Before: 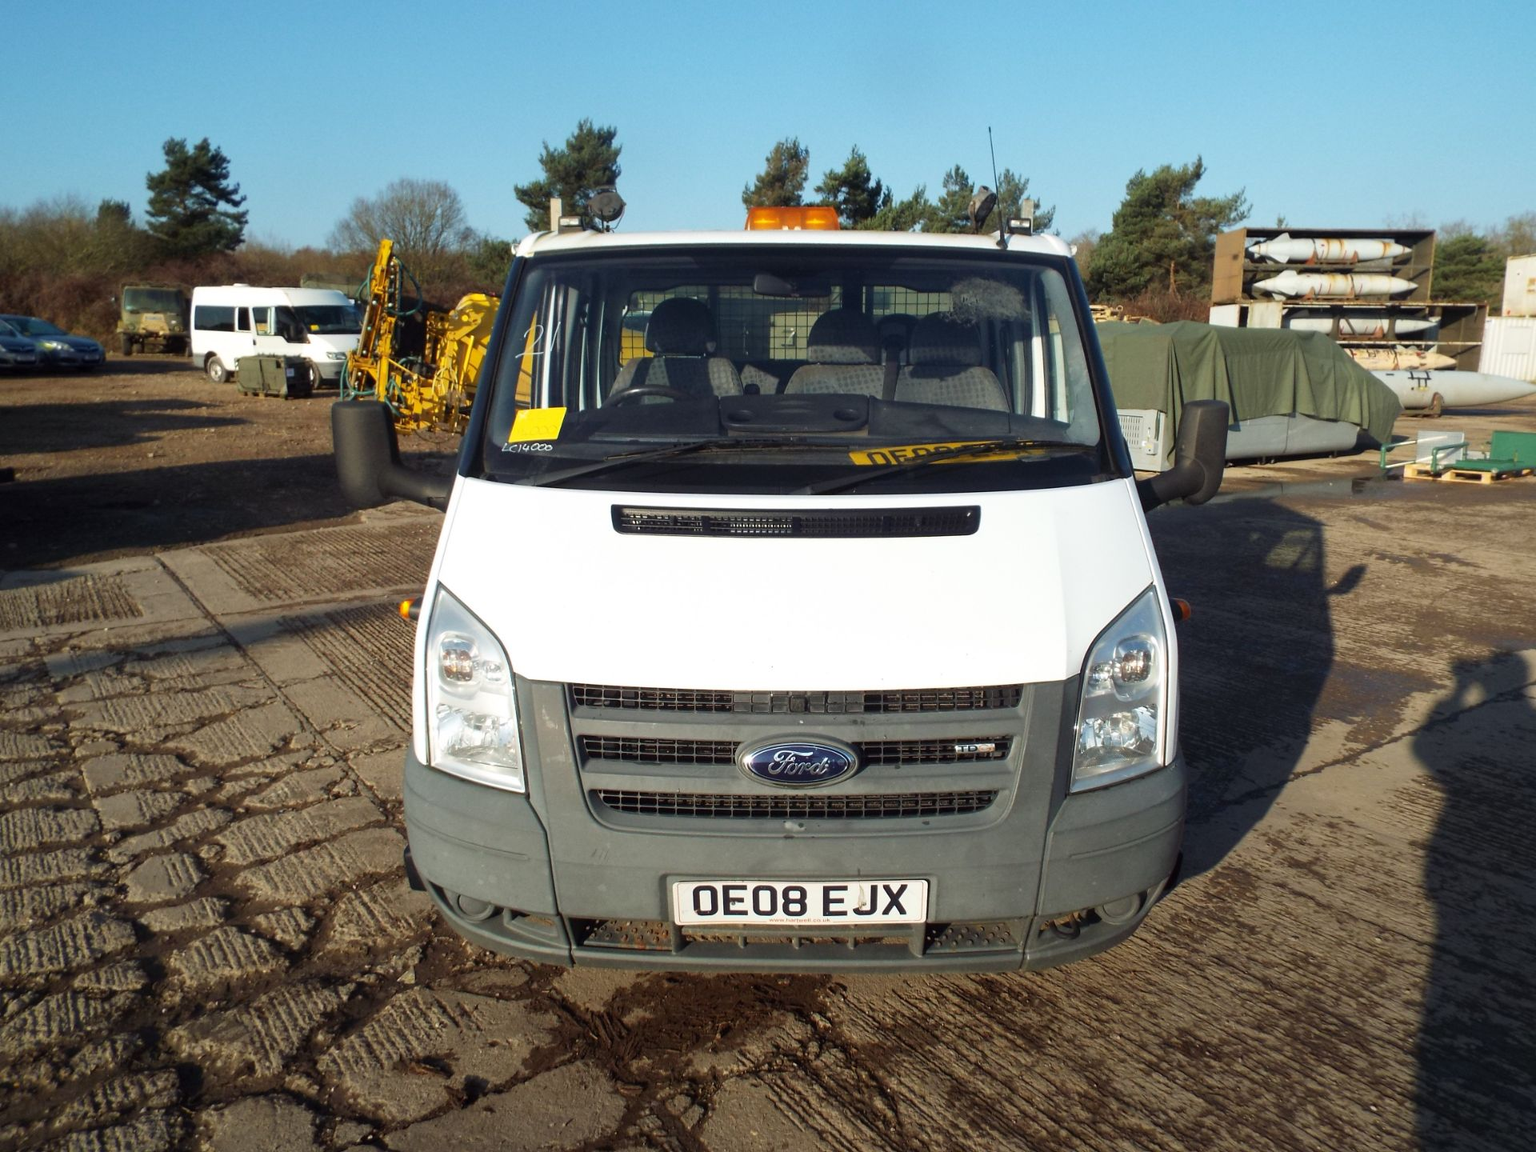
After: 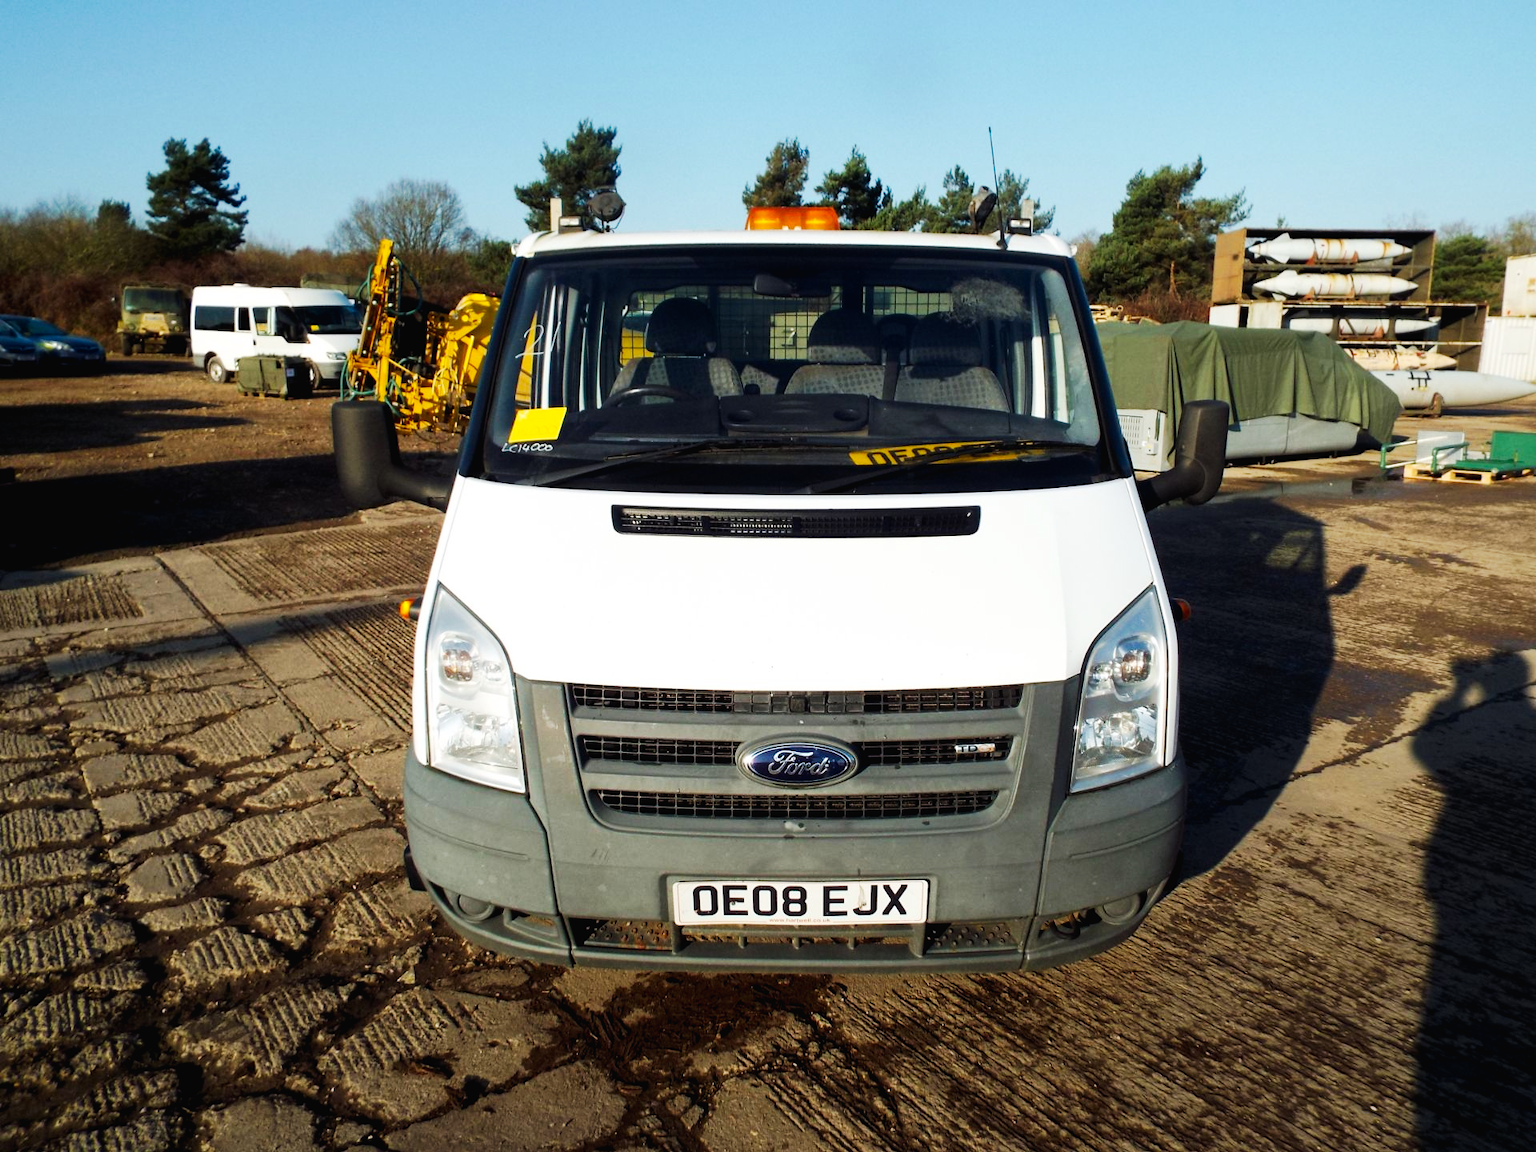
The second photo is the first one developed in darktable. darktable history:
tone curve: curves: ch0 [(0, 0) (0.003, 0.016) (0.011, 0.016) (0.025, 0.016) (0.044, 0.016) (0.069, 0.016) (0.1, 0.026) (0.136, 0.047) (0.177, 0.088) (0.224, 0.14) (0.277, 0.2) (0.335, 0.276) (0.399, 0.37) (0.468, 0.47) (0.543, 0.583) (0.623, 0.698) (0.709, 0.779) (0.801, 0.858) (0.898, 0.929) (1, 1)], preserve colors none
